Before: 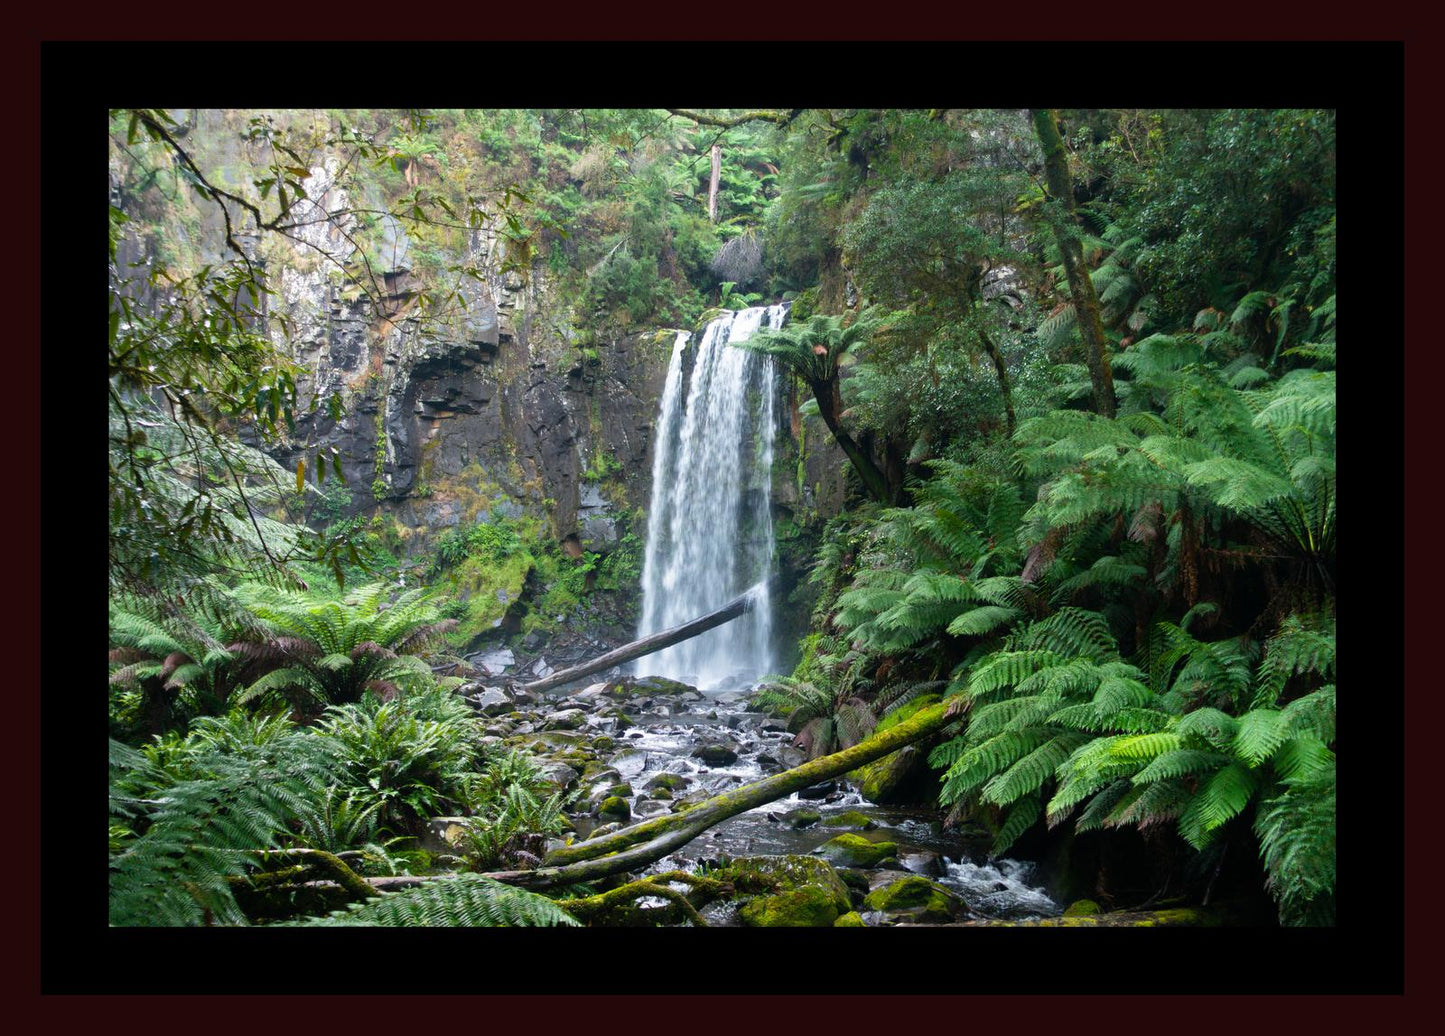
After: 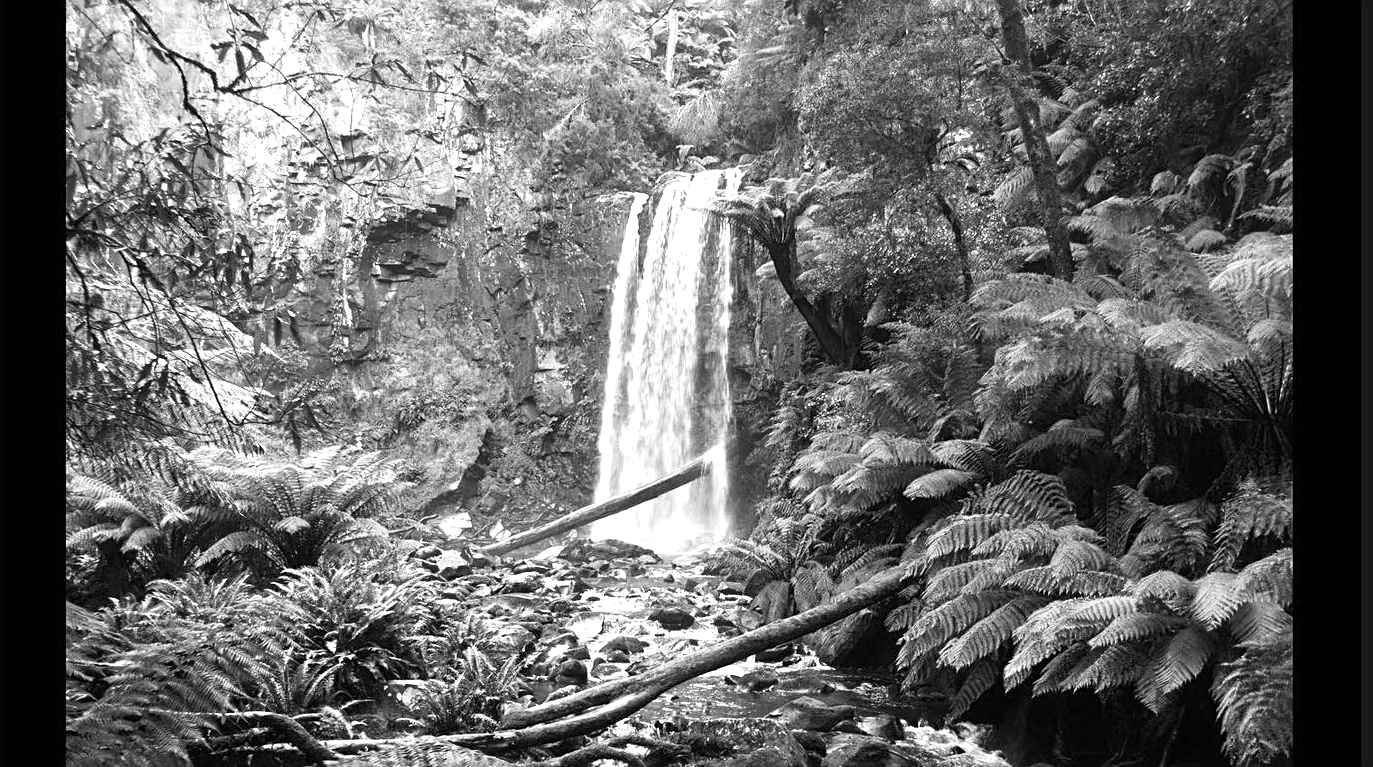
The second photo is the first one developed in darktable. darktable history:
contrast brightness saturation: contrast 0.1, saturation -0.36
color calibration: output gray [0.253, 0.26, 0.487, 0], gray › normalize channels true, illuminant same as pipeline (D50), adaptation XYZ, x 0.346, y 0.359, gamut compression 0
exposure: black level correction 0, exposure 1.1 EV, compensate highlight preservation false
sharpen: radius 2.529, amount 0.323
crop and rotate: left 2.991%, top 13.302%, right 1.981%, bottom 12.636%
